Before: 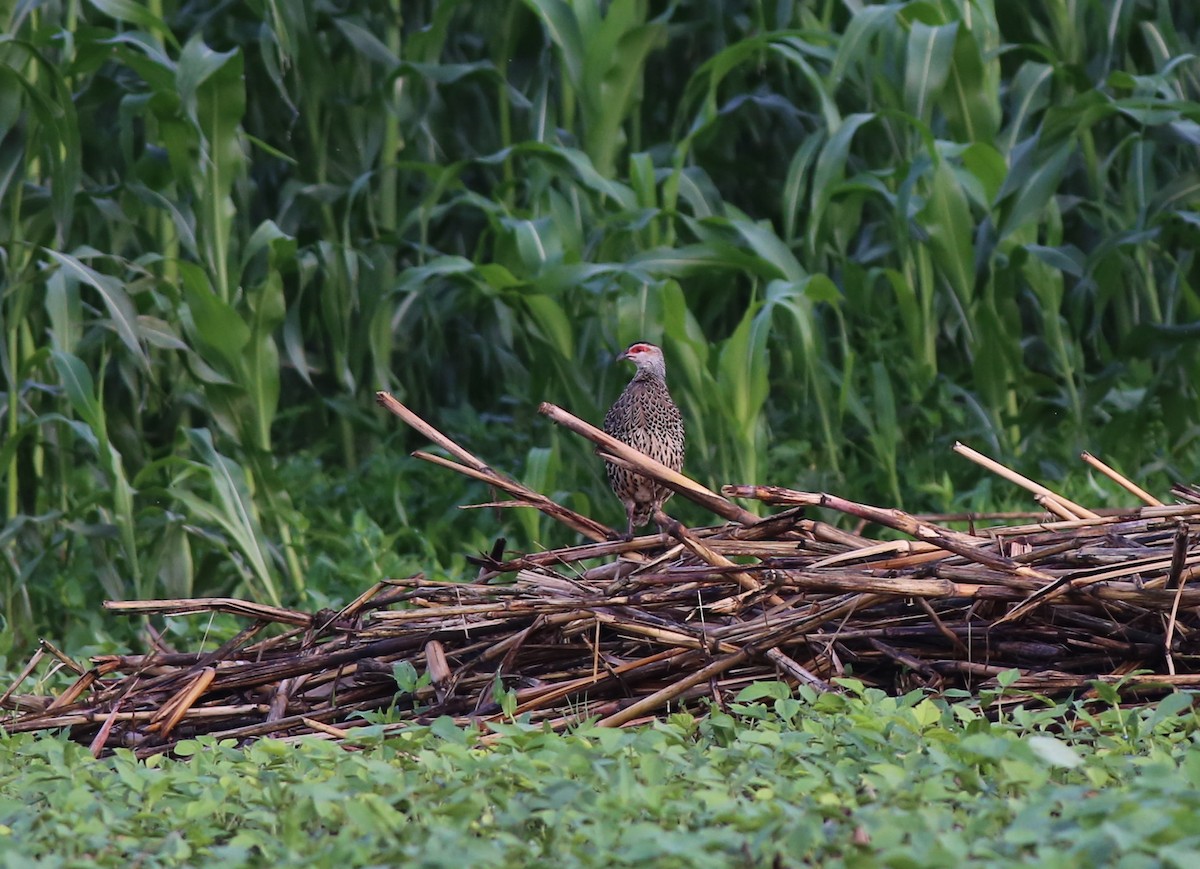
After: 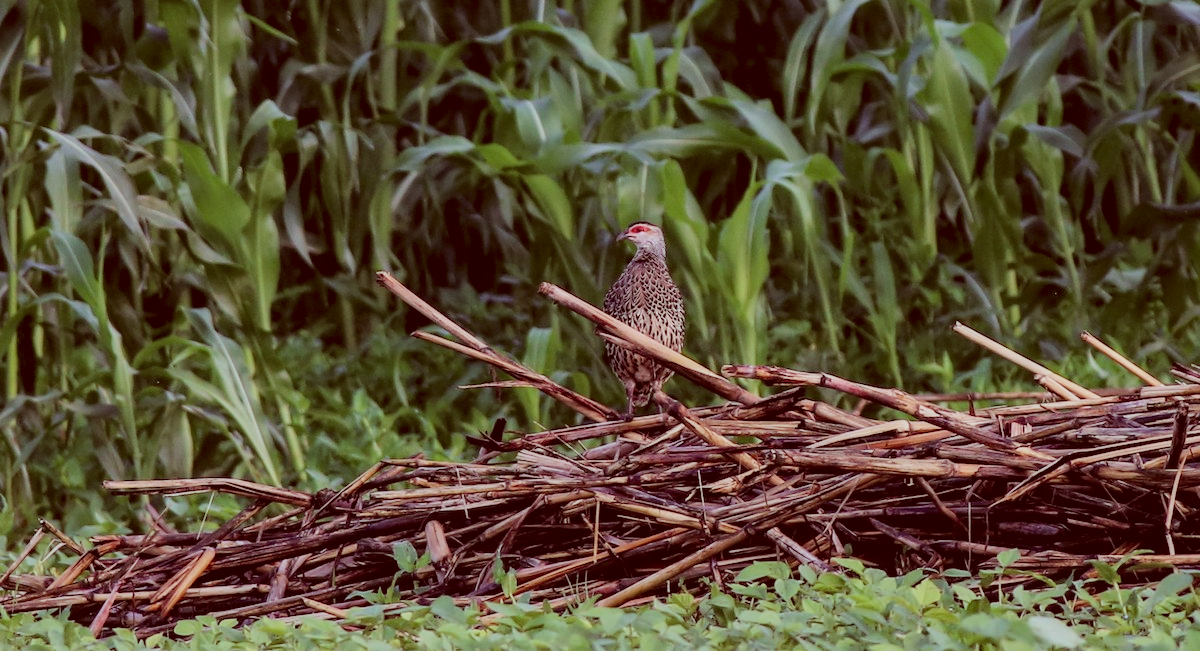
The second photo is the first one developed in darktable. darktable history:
exposure: exposure 0.2 EV, compensate highlight preservation false
color correction: highlights a* -7.23, highlights b* -0.161, shadows a* 20.08, shadows b* 11.73
crop: top 13.819%, bottom 11.169%
filmic rgb: black relative exposure -7.65 EV, white relative exposure 4.56 EV, hardness 3.61
local contrast: on, module defaults
